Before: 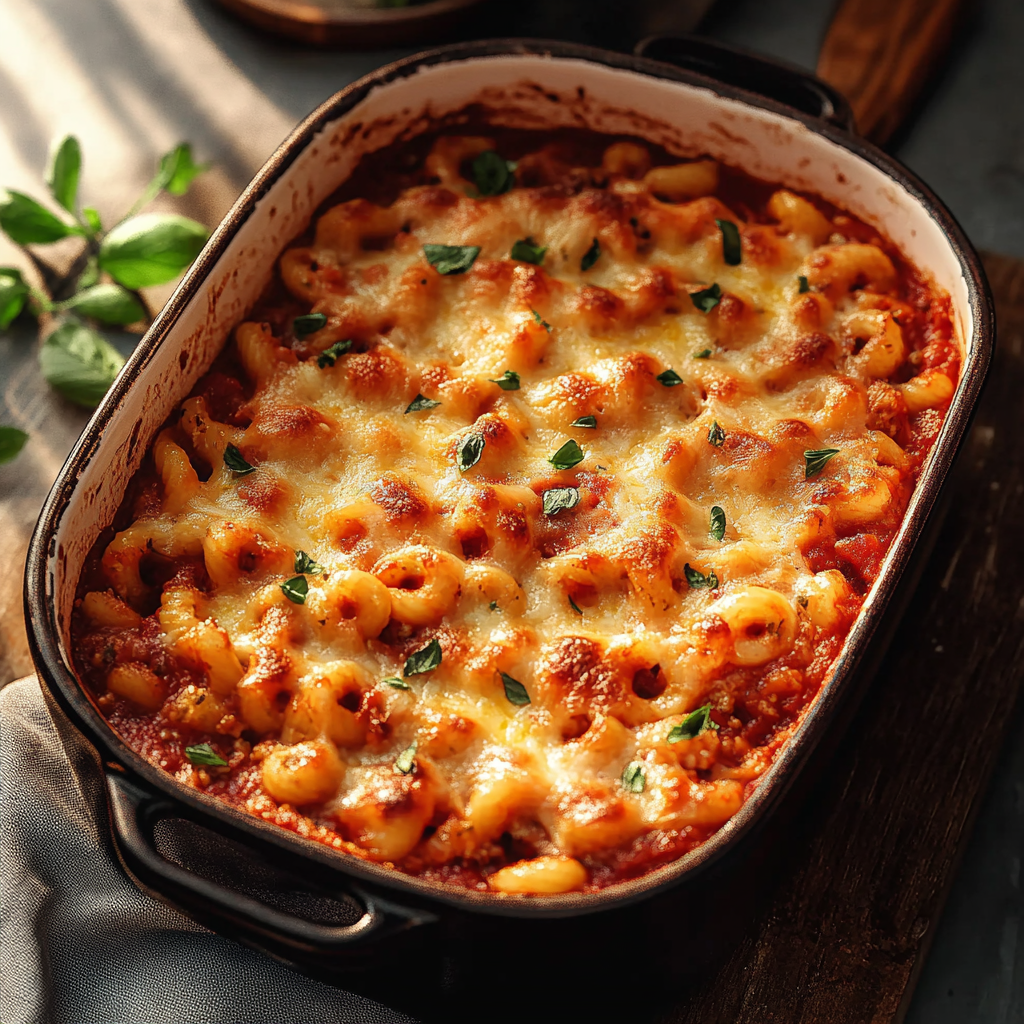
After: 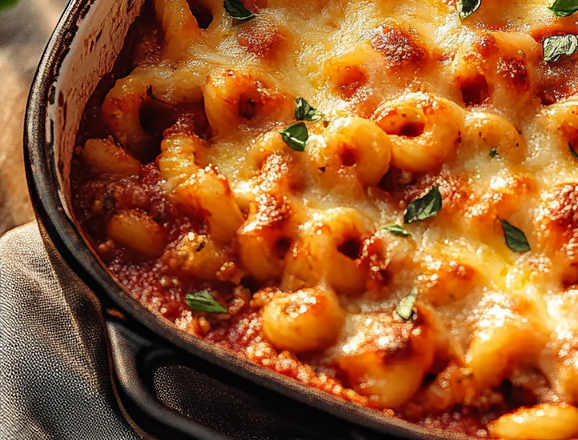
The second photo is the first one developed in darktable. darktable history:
shadows and highlights: radius 265.99, soften with gaussian
crop: top 44.241%, right 43.481%, bottom 12.761%
haze removal: compatibility mode true, adaptive false
